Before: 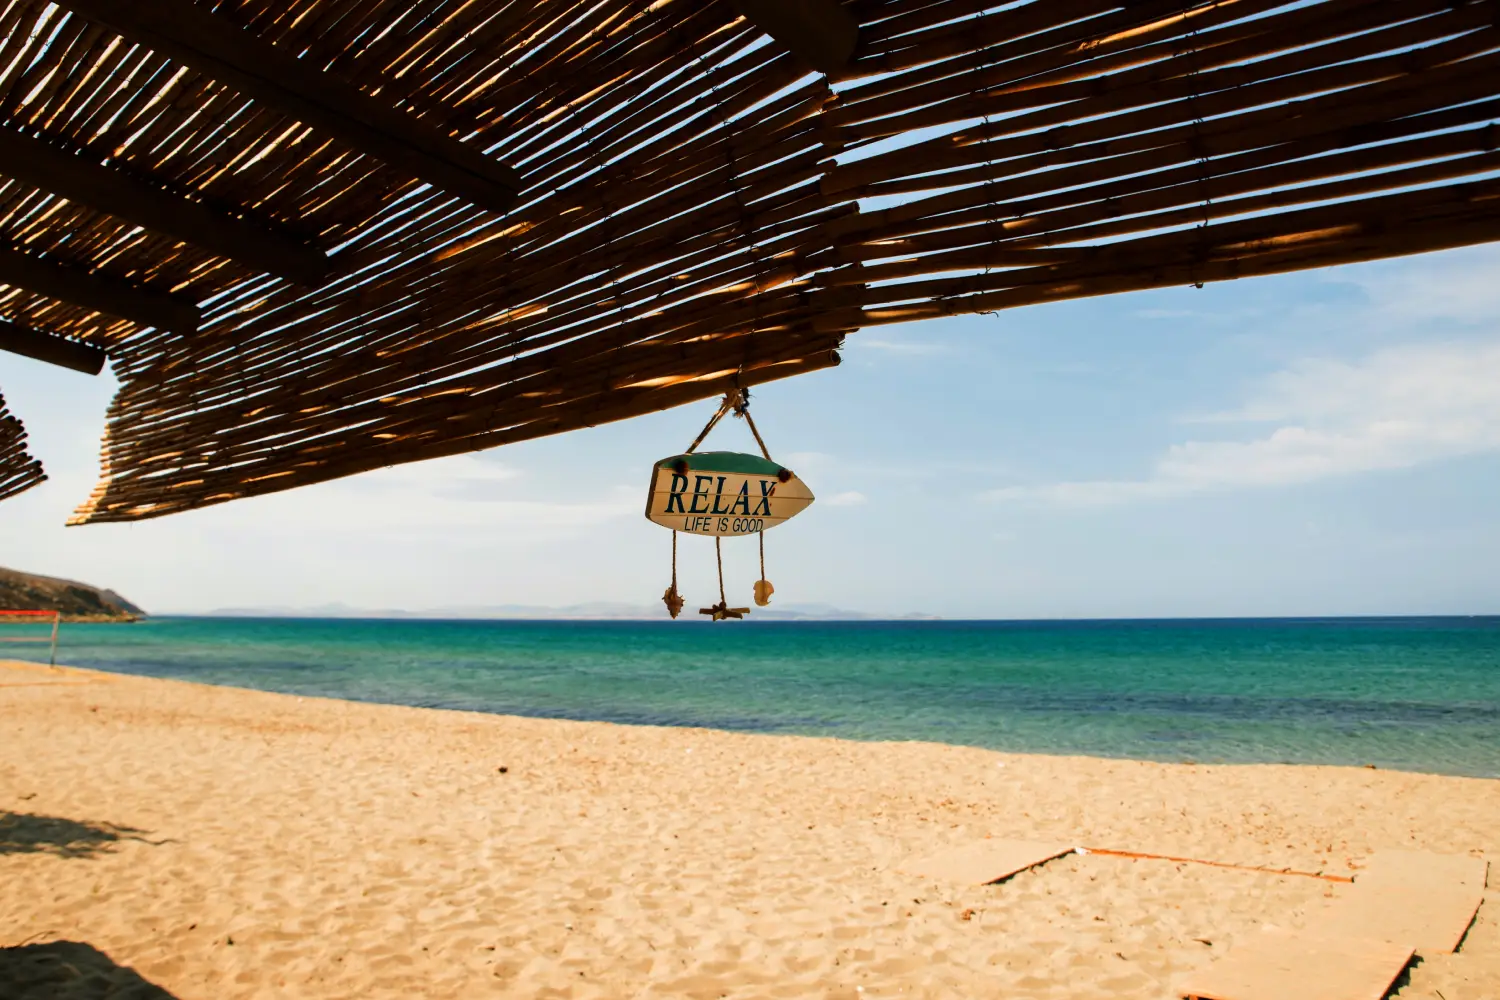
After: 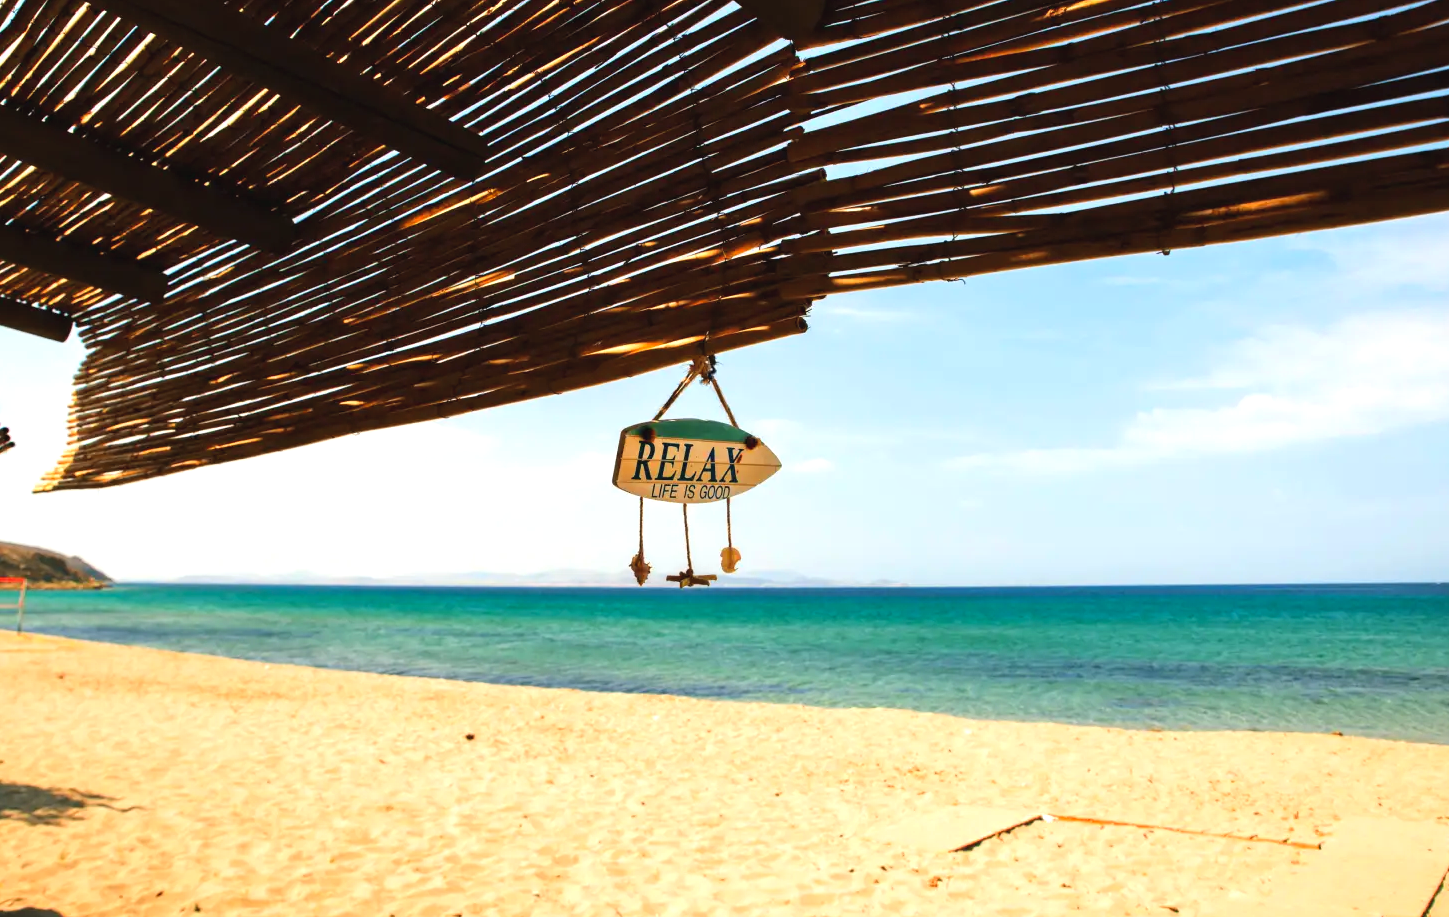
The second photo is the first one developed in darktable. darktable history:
contrast brightness saturation: contrast 0.025, brightness 0.063, saturation 0.126
crop: left 2.253%, top 3.343%, right 1.121%, bottom 4.934%
exposure: black level correction -0.002, exposure 0.546 EV, compensate exposure bias true, compensate highlight preservation false
